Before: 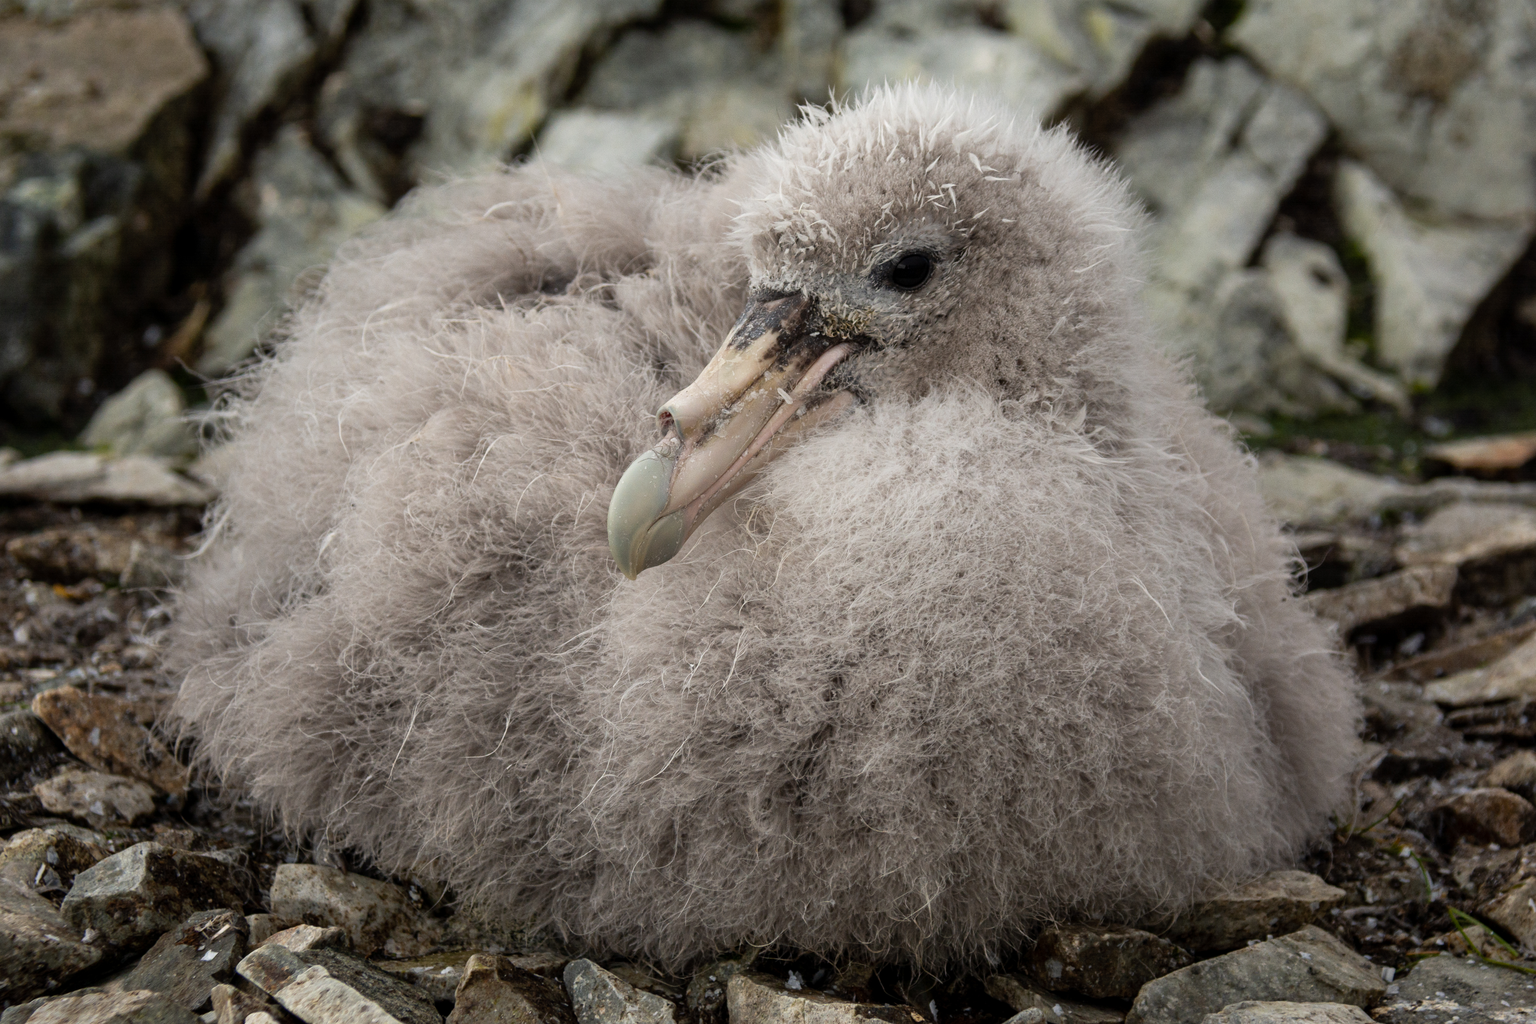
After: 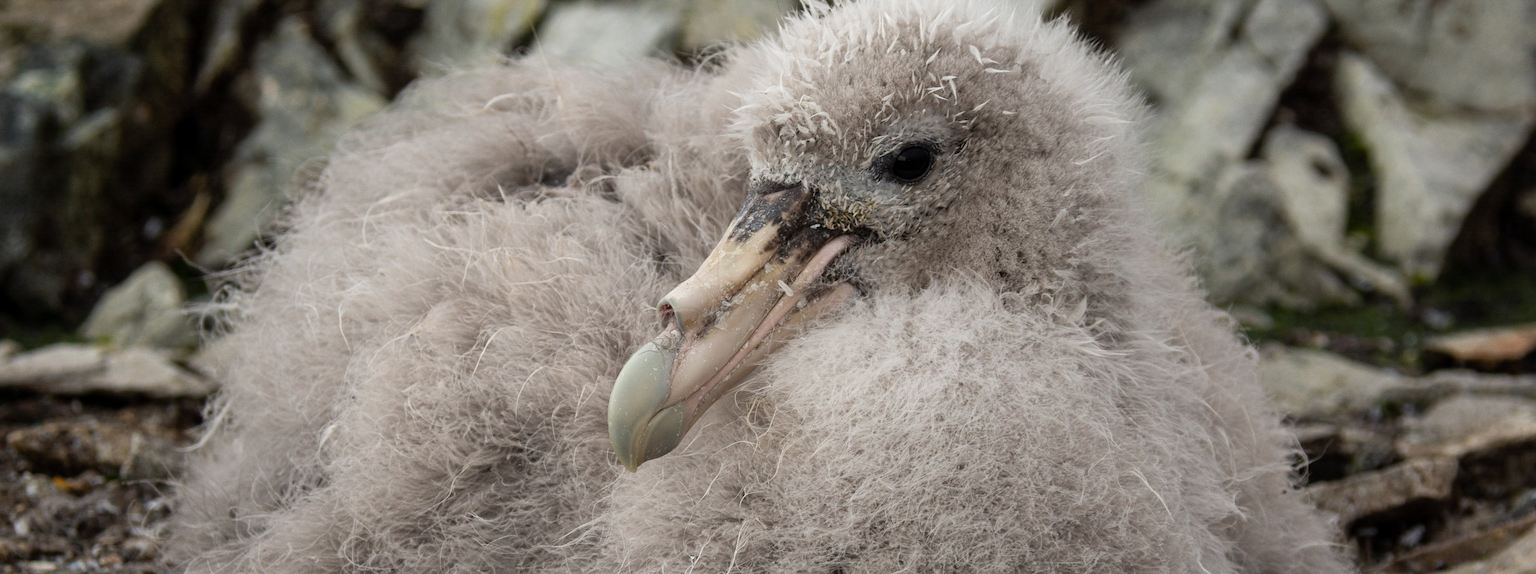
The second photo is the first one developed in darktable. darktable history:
crop and rotate: top 10.583%, bottom 33.281%
